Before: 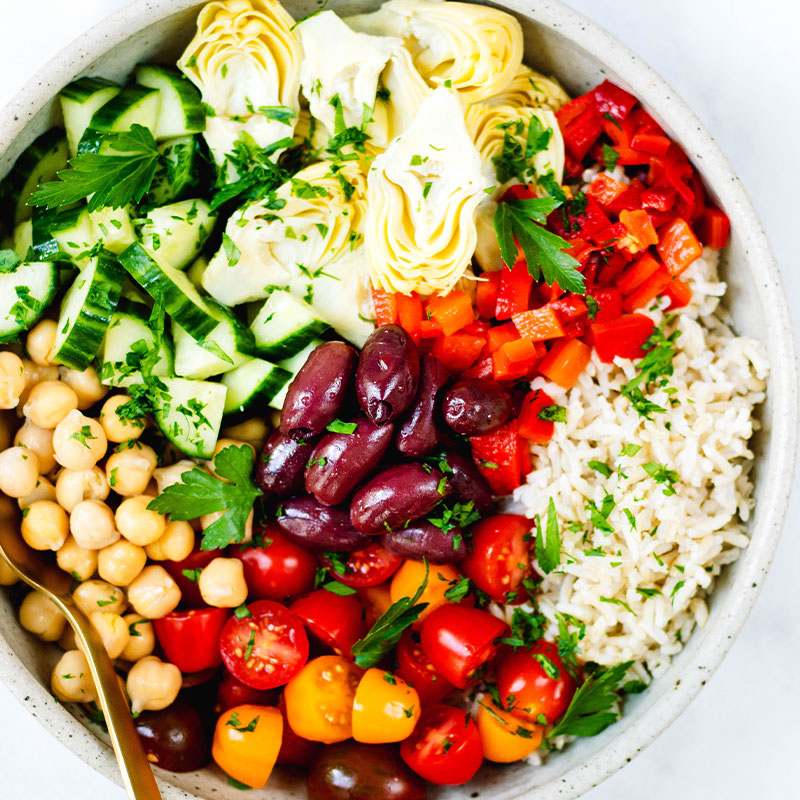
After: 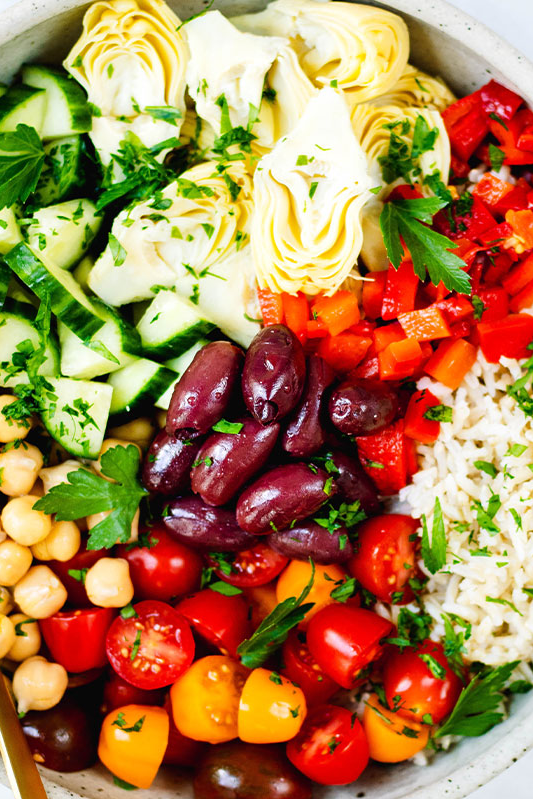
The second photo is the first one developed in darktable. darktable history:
crop and rotate: left 14.292%, right 19.041%
exposure: compensate highlight preservation false
